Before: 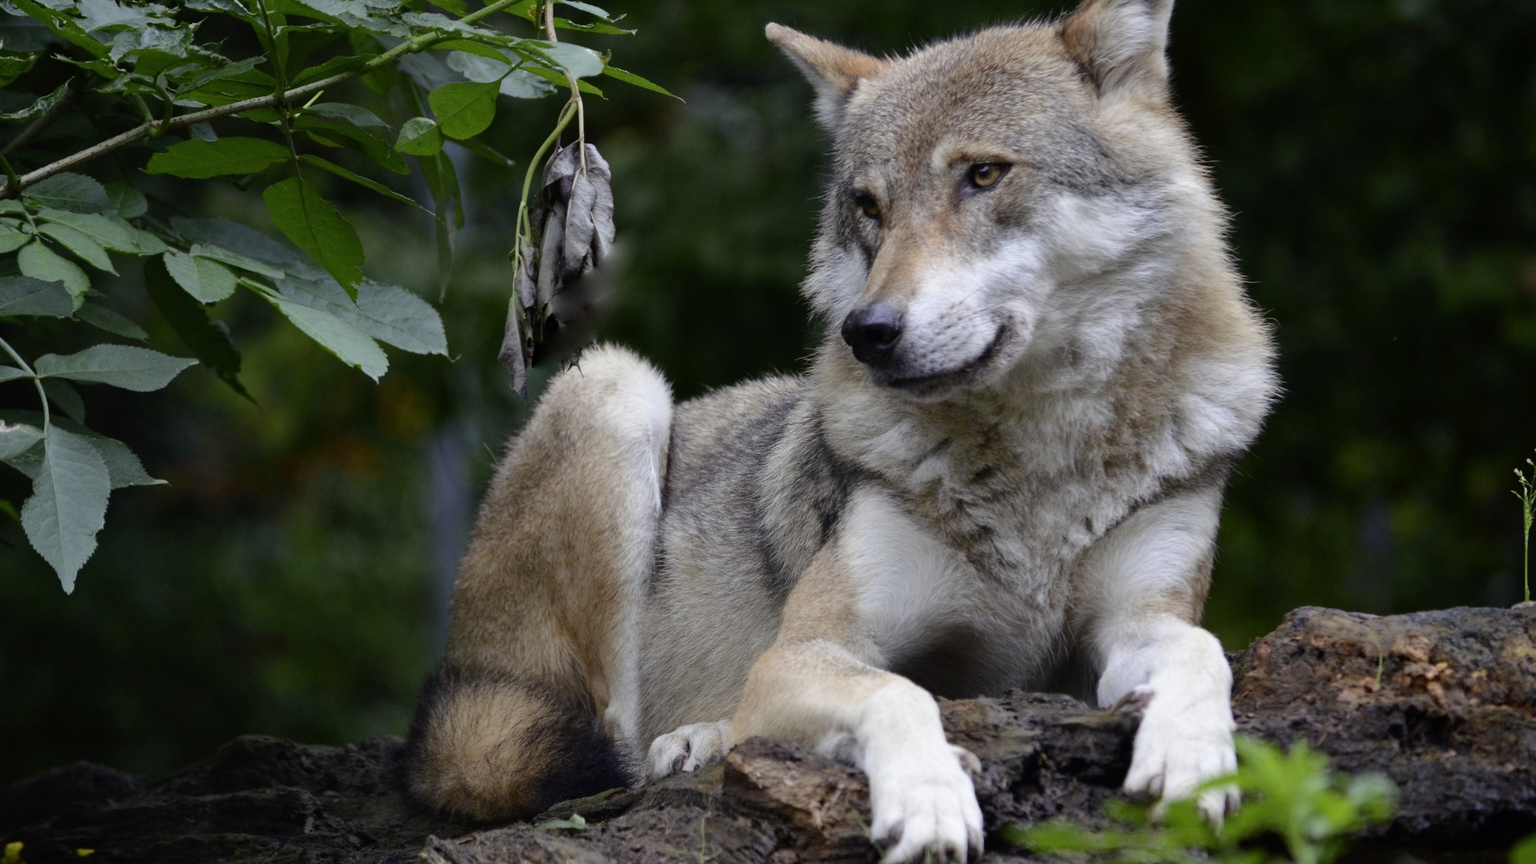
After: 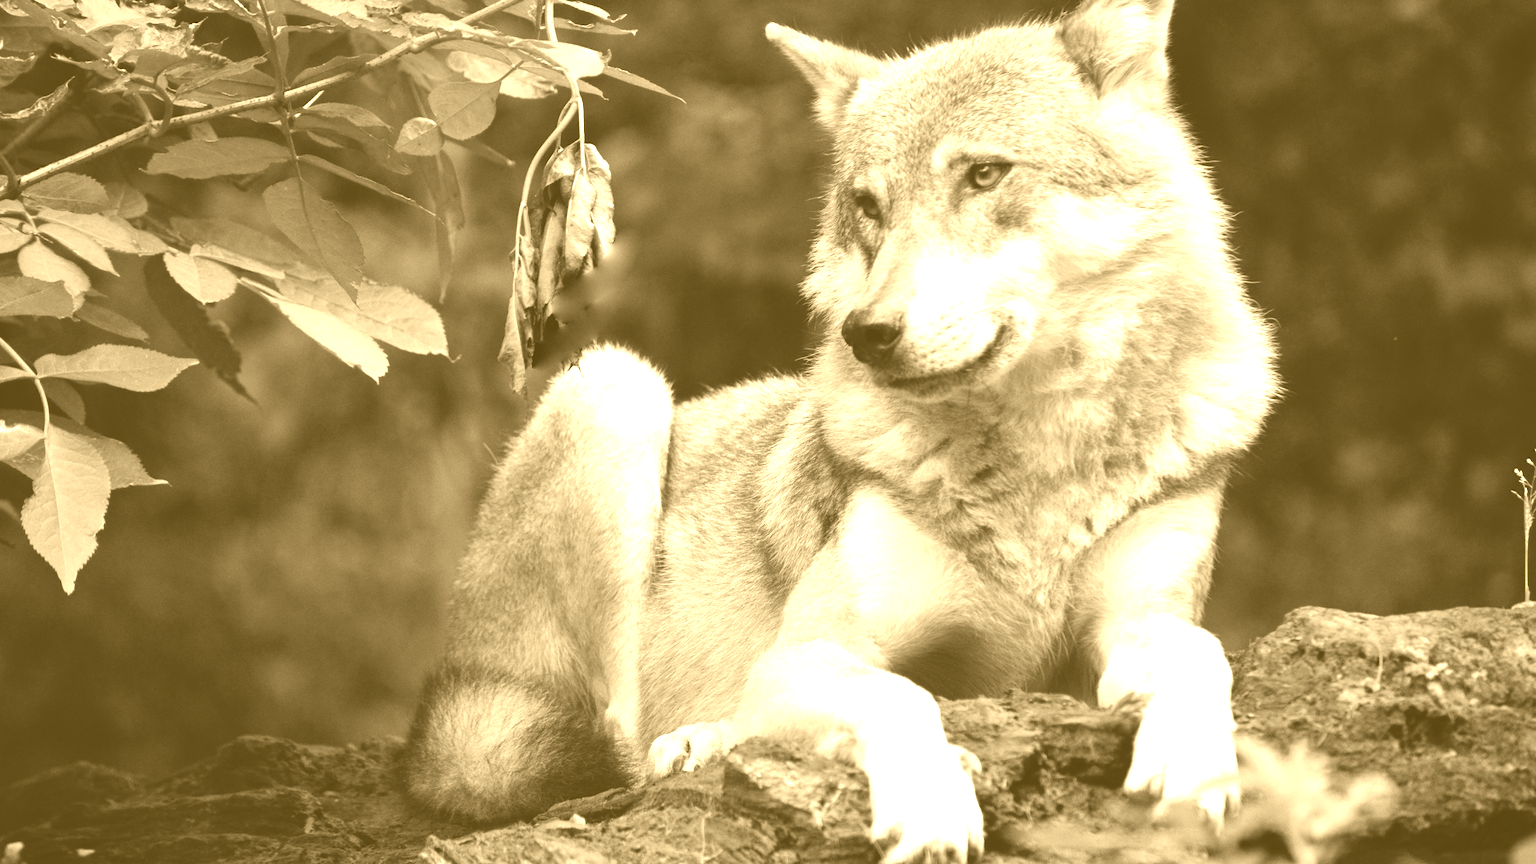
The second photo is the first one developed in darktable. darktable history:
exposure: exposure 0.722 EV, compensate highlight preservation false
colorize: hue 36°, source mix 100%
tone equalizer: on, module defaults
